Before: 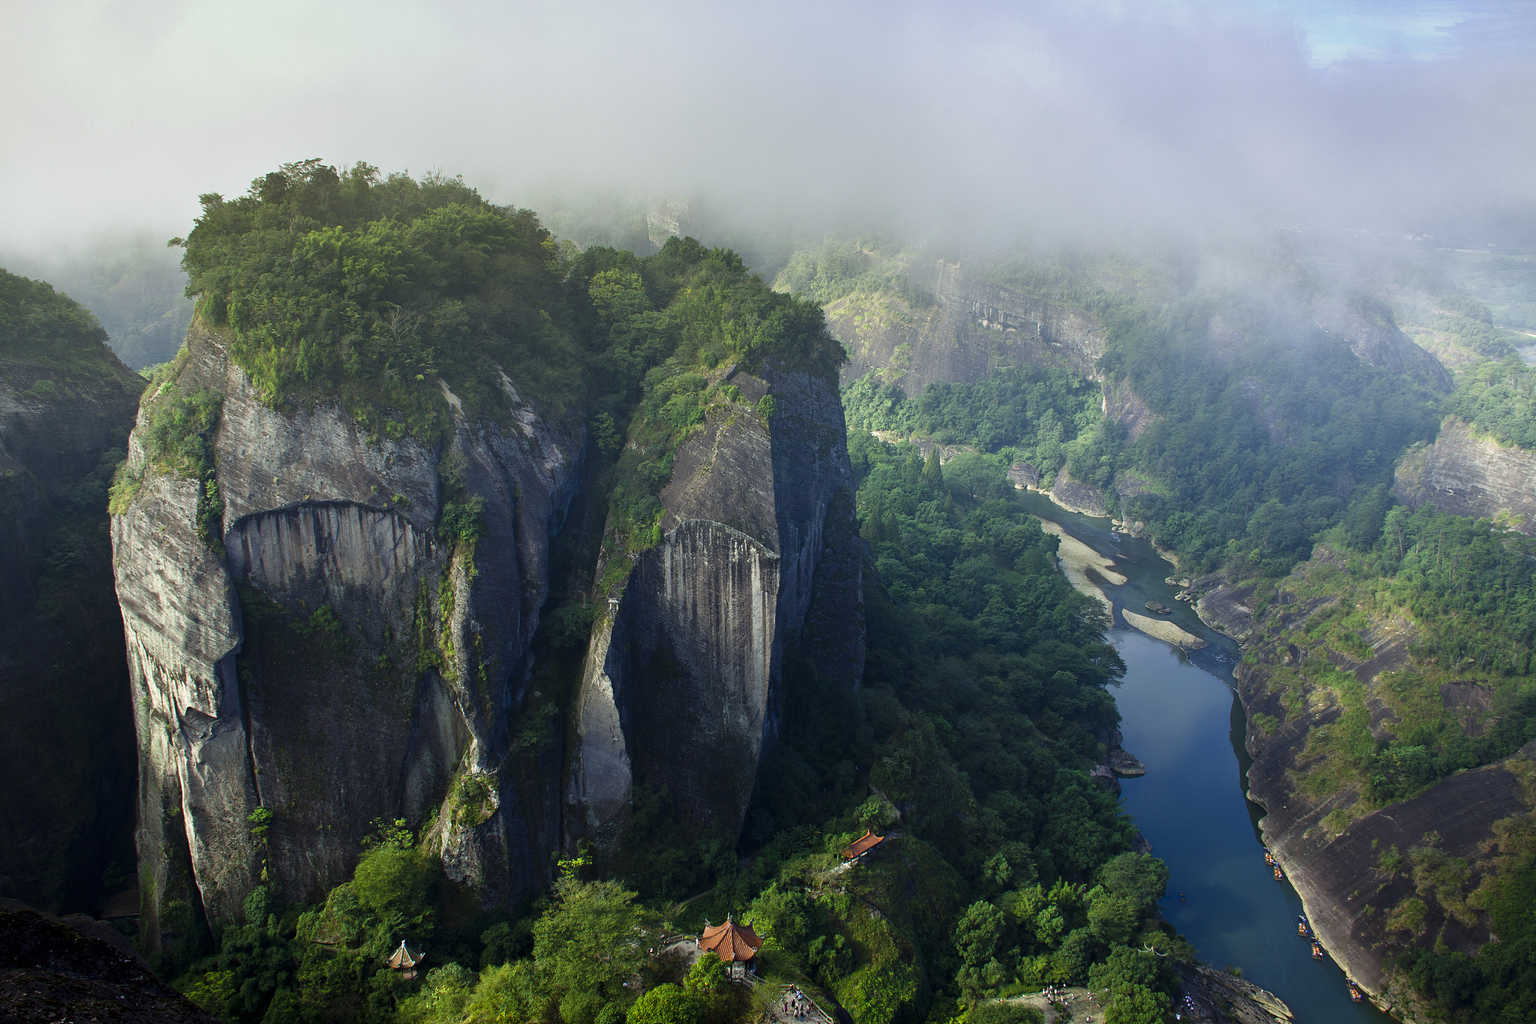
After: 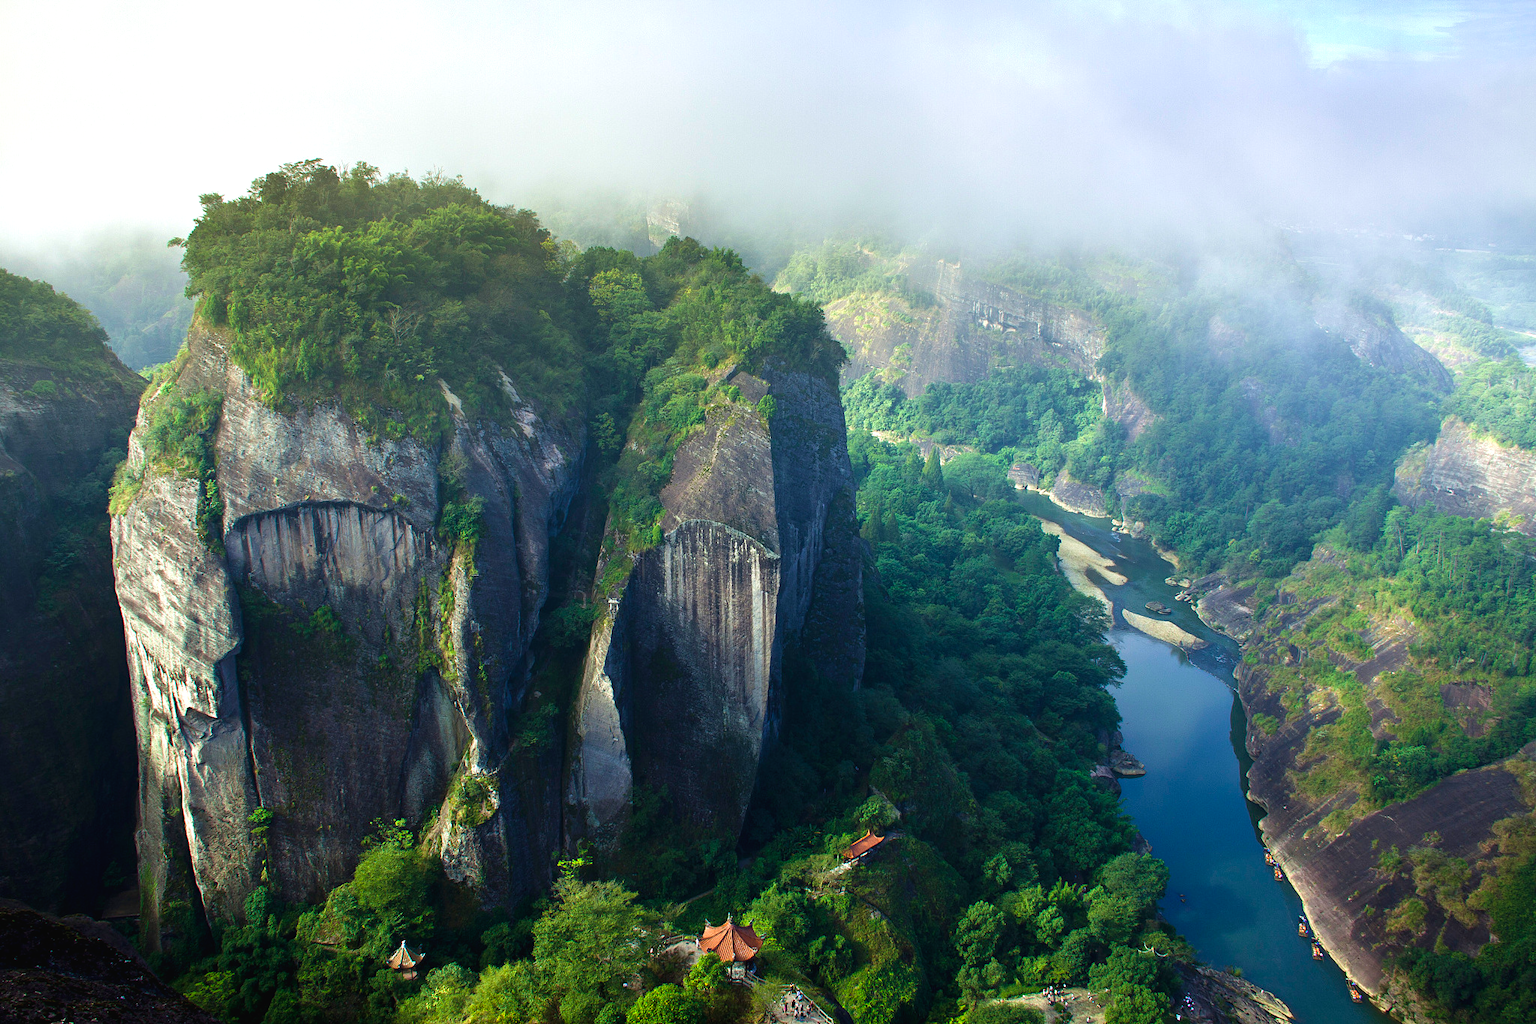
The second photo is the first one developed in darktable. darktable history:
velvia: on, module defaults
tone equalizer: edges refinement/feathering 500, mask exposure compensation -1.57 EV, preserve details no
exposure: black level correction -0.002, exposure 0.529 EV, compensate highlight preservation false
